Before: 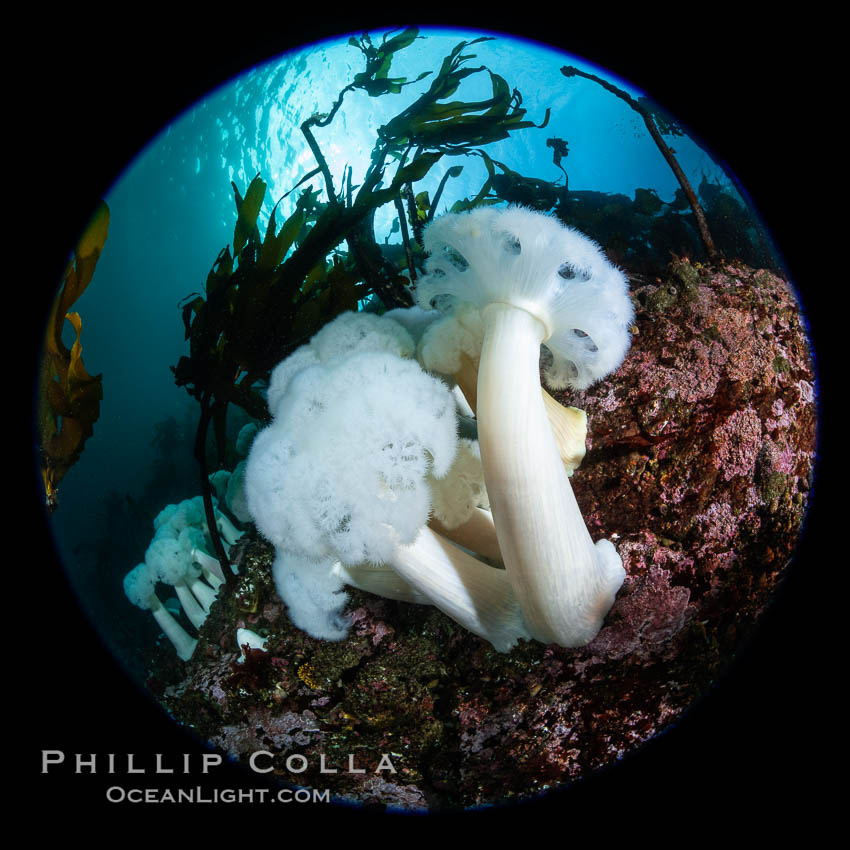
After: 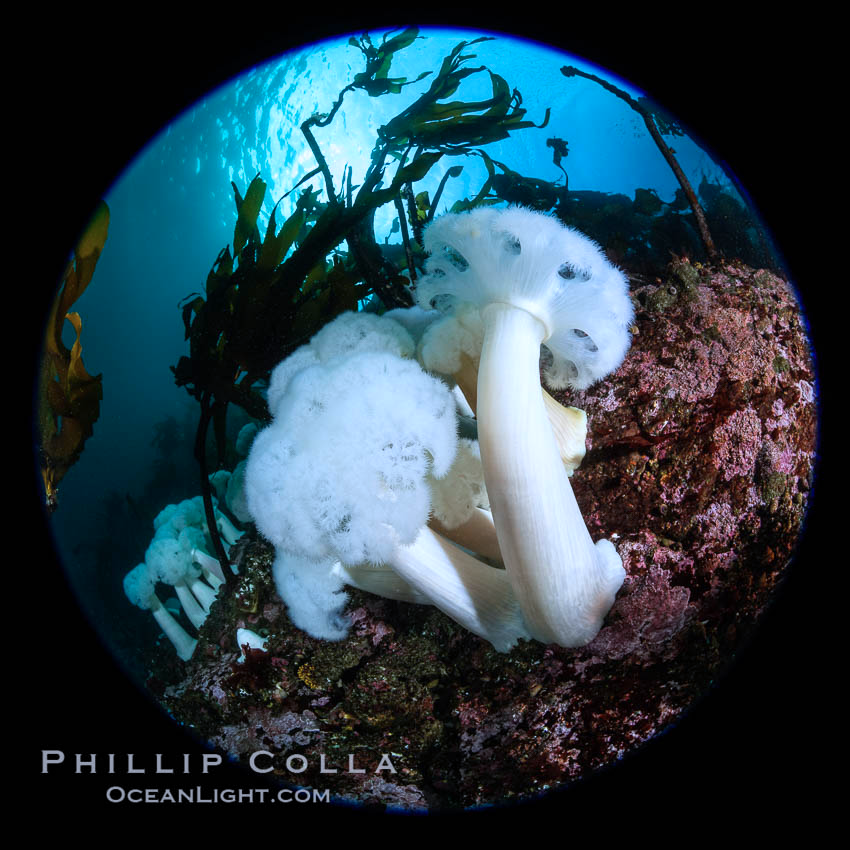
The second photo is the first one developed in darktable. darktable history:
color correction: highlights a* -0.786, highlights b* -8.14
color calibration: gray › normalize channels true, illuminant as shot in camera, x 0.358, y 0.373, temperature 4628.91 K, gamut compression 0.008
exposure: exposure 0.014 EV, compensate highlight preservation false
